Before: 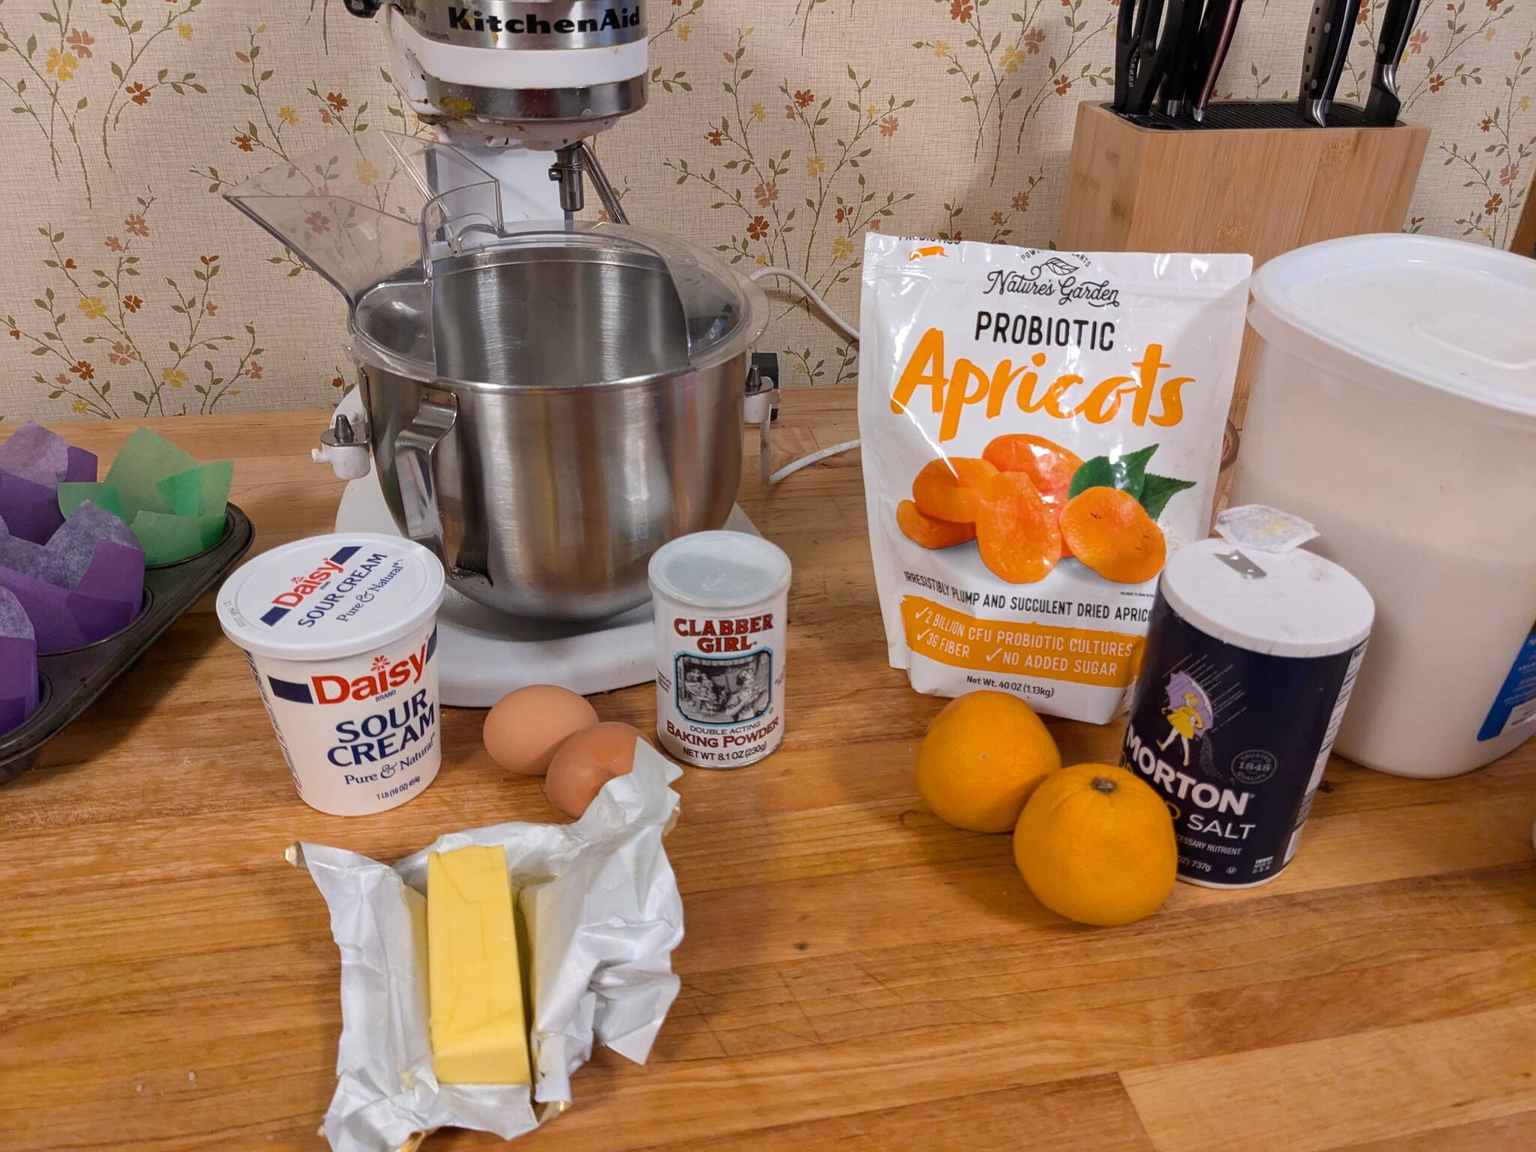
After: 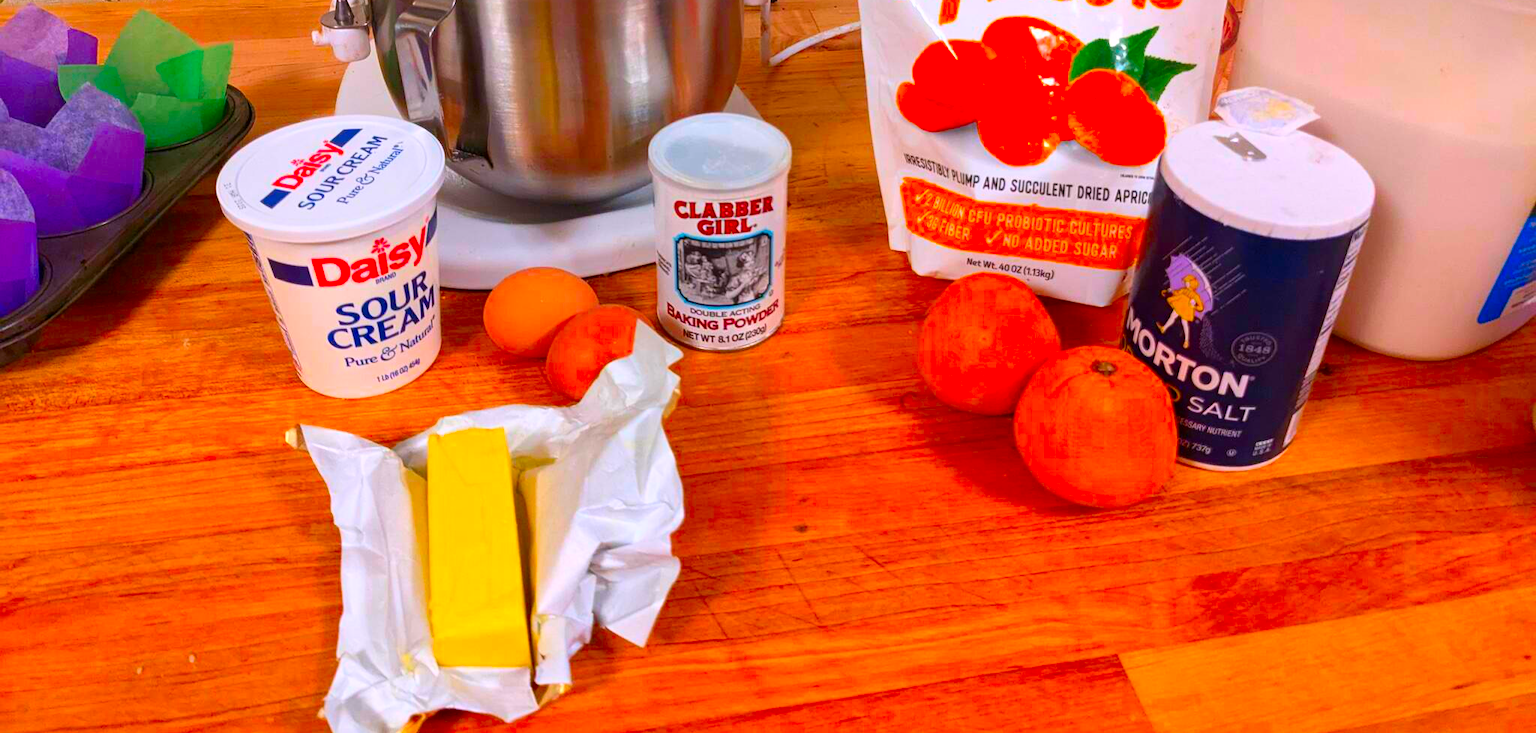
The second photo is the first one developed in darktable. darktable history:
crop and rotate: top 36.29%
base curve: curves: ch0 [(0, 0) (0.688, 0.865) (1, 1)], exposure shift 0.01
color correction: highlights a* 1.65, highlights b* -1.79, saturation 2.47
